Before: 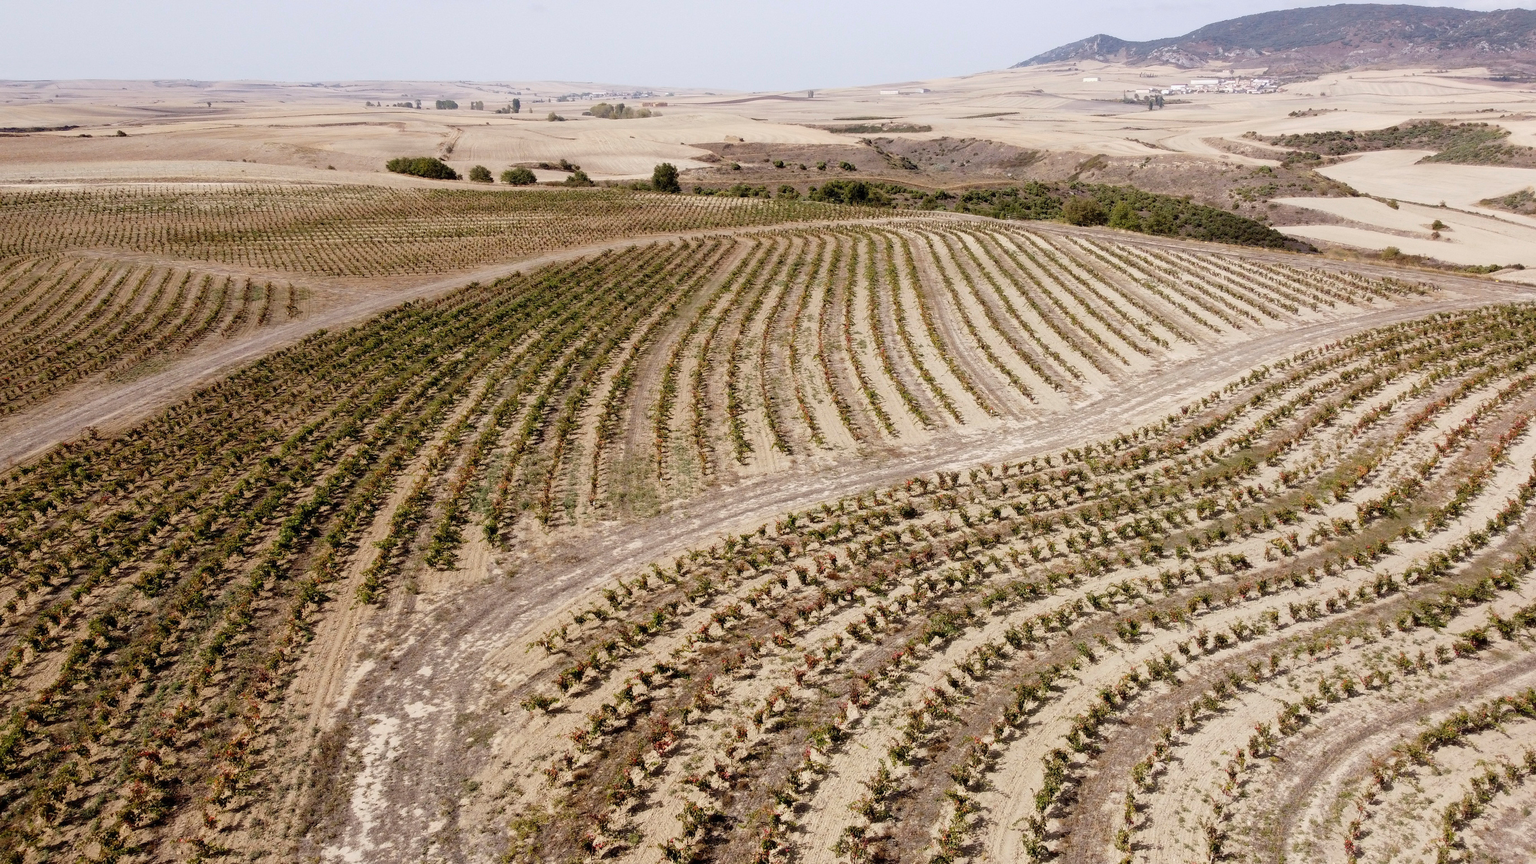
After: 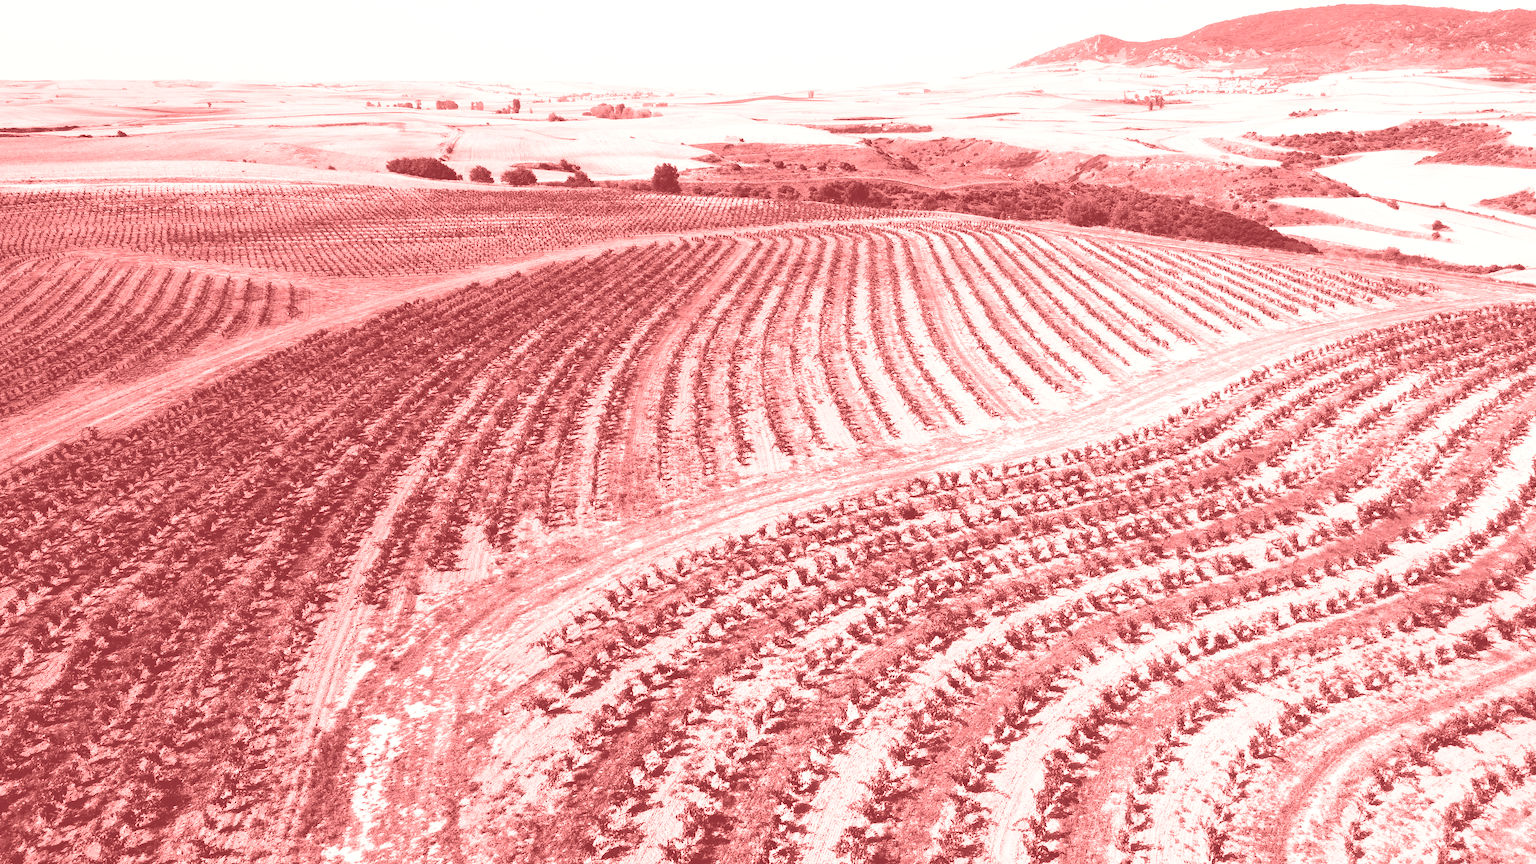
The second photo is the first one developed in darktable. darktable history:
base curve: curves: ch0 [(0, 0.036) (0.007, 0.037) (0.604, 0.887) (1, 1)], preserve colors none
colorize: saturation 60%, source mix 100%
